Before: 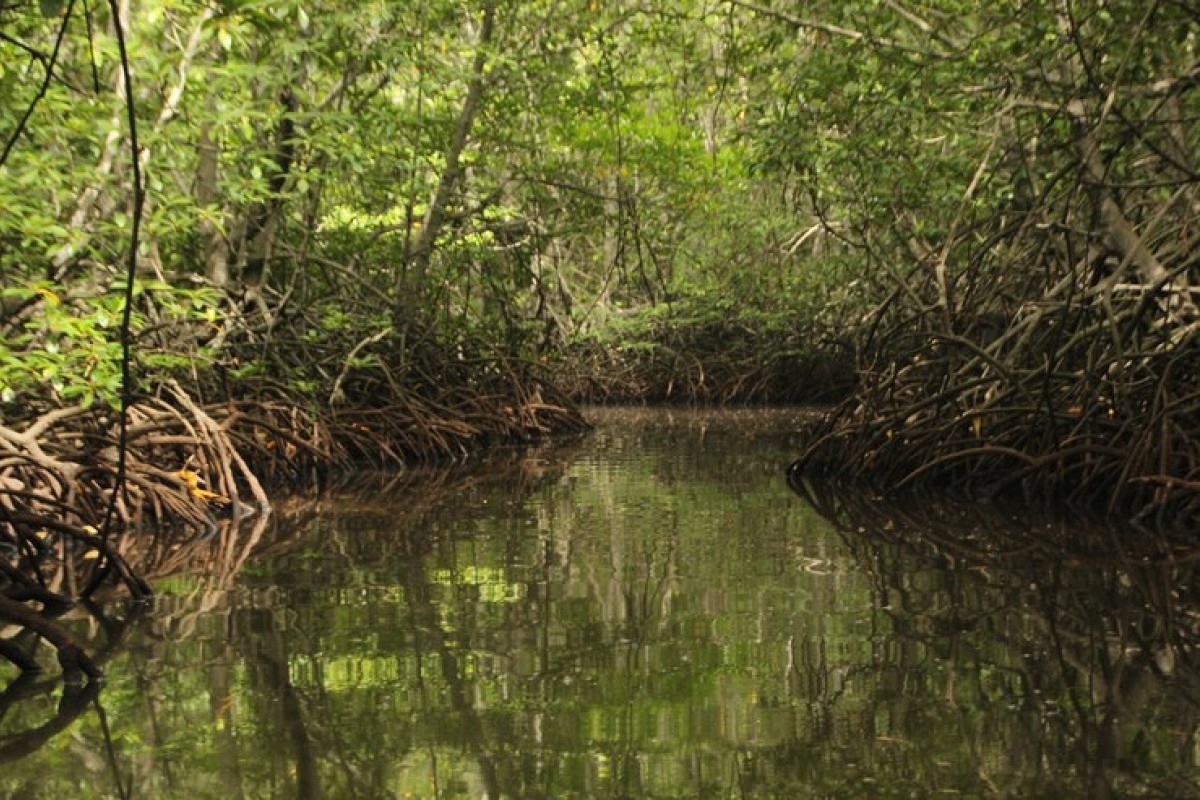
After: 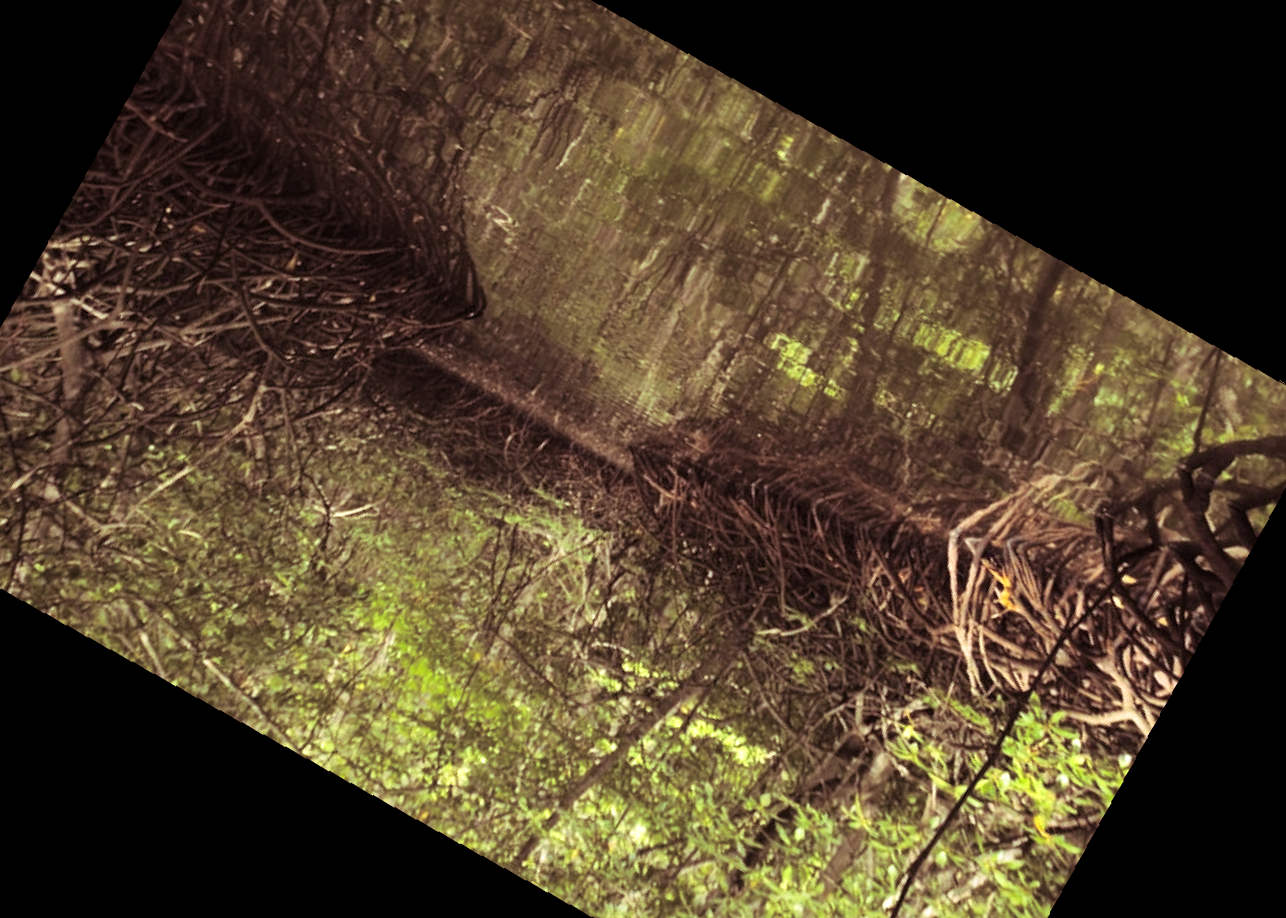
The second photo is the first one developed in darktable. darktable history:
rotate and perspective: rotation -2.29°, automatic cropping off
split-toning: shadows › saturation 0.41, highlights › saturation 0, compress 33.55%
tone equalizer: on, module defaults
crop and rotate: angle 148.68°, left 9.111%, top 15.603%, right 4.588%, bottom 17.041%
exposure: exposure 0.426 EV, compensate highlight preservation false
